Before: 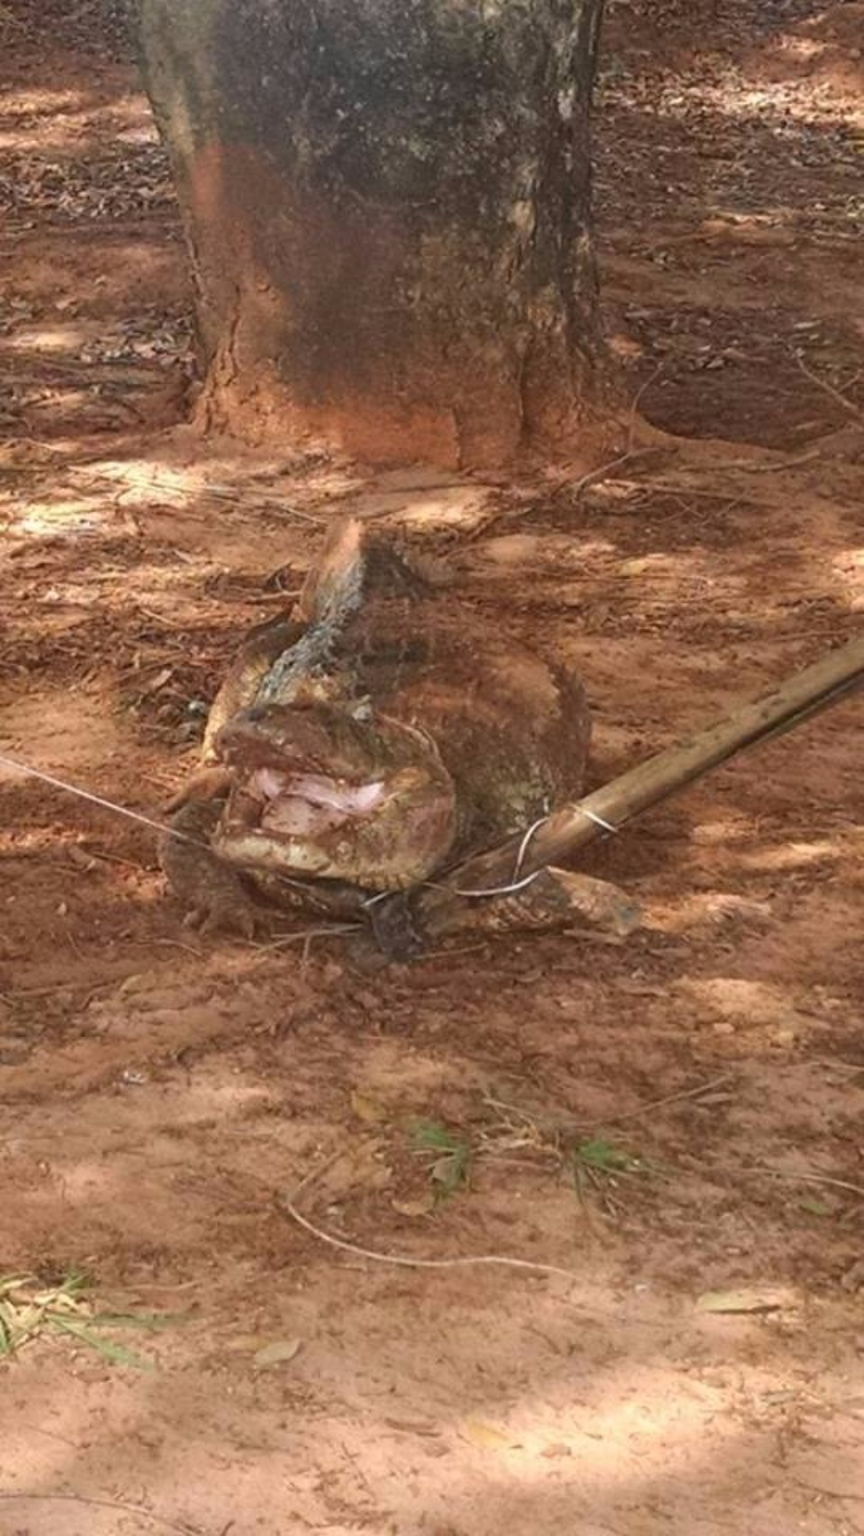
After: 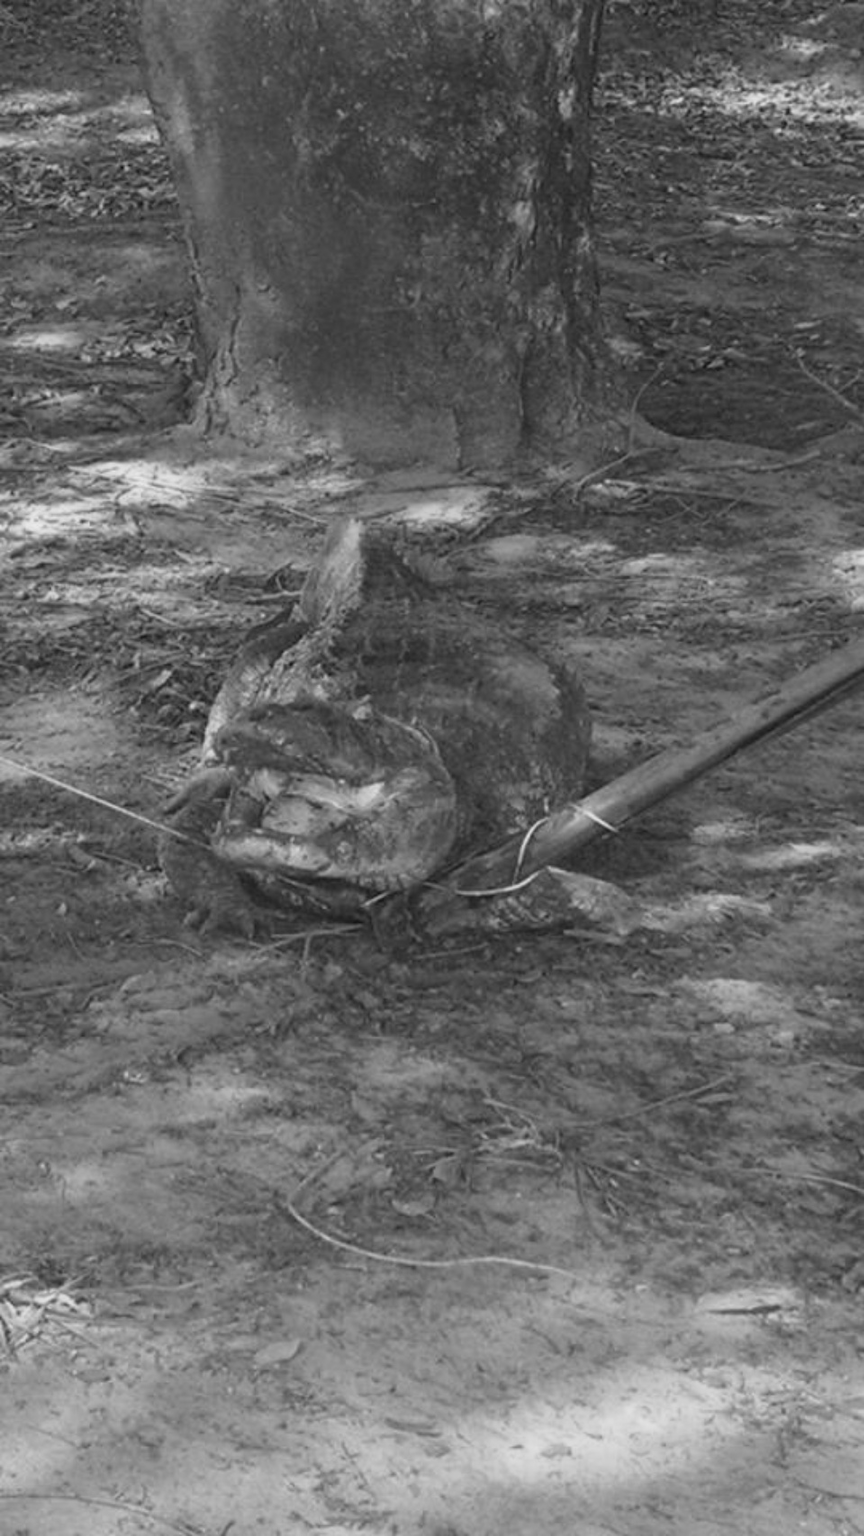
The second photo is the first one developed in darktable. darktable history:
color balance rgb: linear chroma grading › global chroma 15%, perceptual saturation grading › global saturation 30%
monochrome: a -92.57, b 58.91
base curve: exposure shift 0, preserve colors none
